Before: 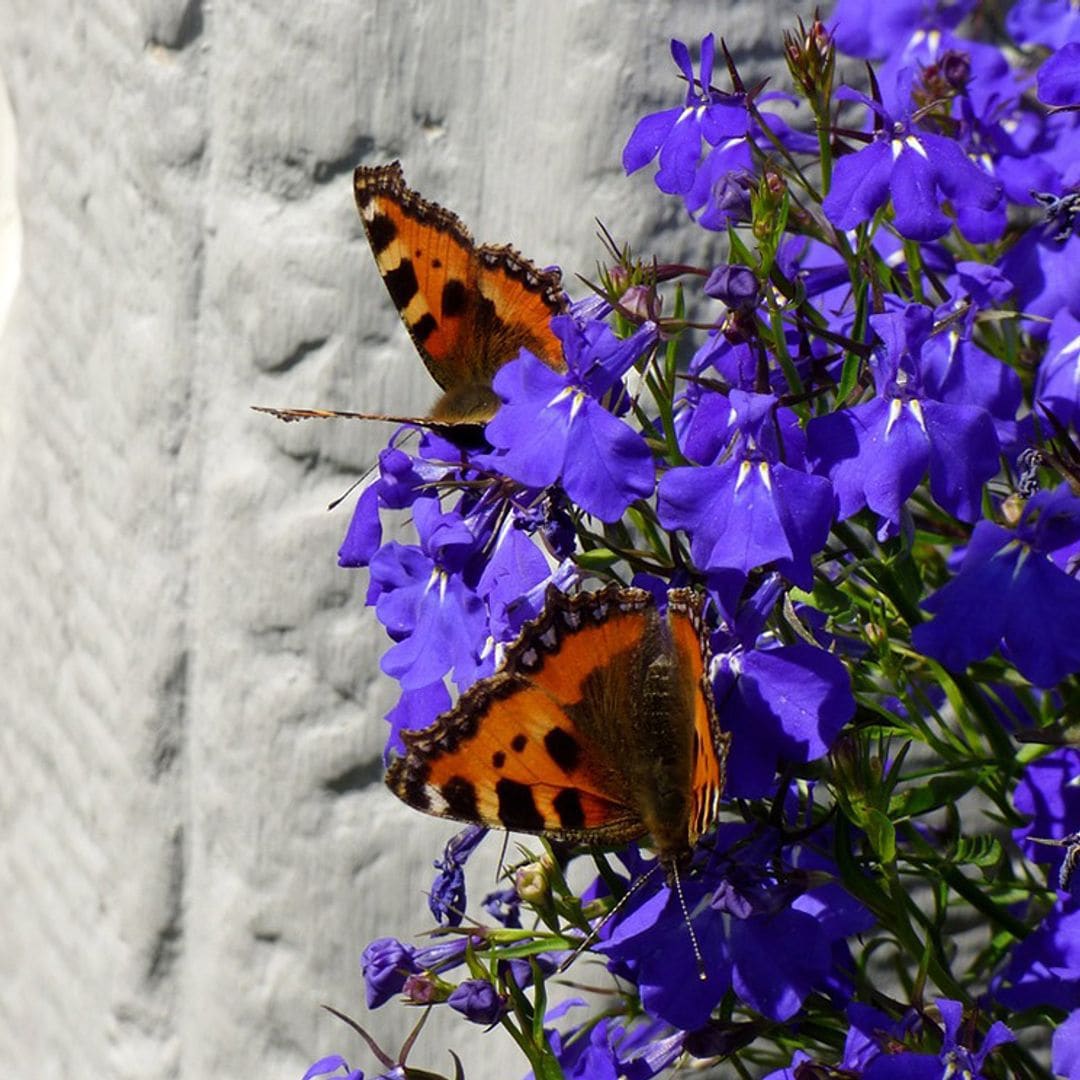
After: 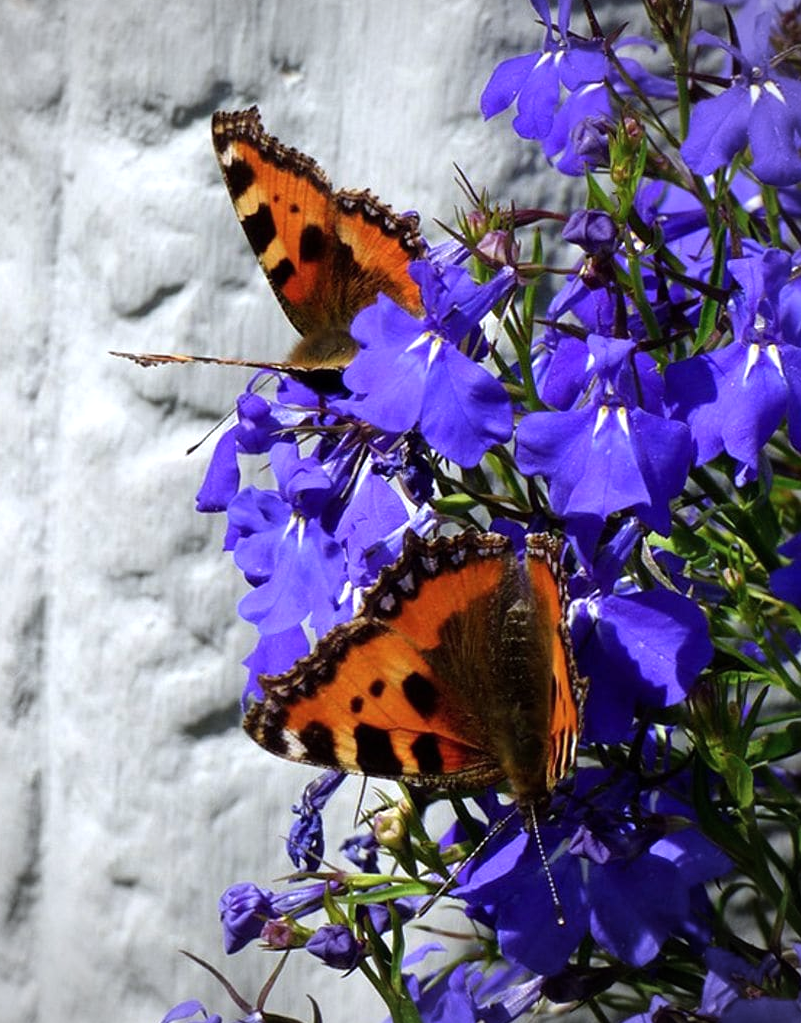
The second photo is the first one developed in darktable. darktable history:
crop and rotate: left 13.162%, top 5.233%, right 12.624%
tone equalizer: -8 EV -0.418 EV, -7 EV -0.374 EV, -6 EV -0.309 EV, -5 EV -0.223 EV, -3 EV 0.234 EV, -2 EV 0.349 EV, -1 EV 0.382 EV, +0 EV 0.408 EV
vignetting: on, module defaults
color correction: highlights a* -0.77, highlights b* -8.79
